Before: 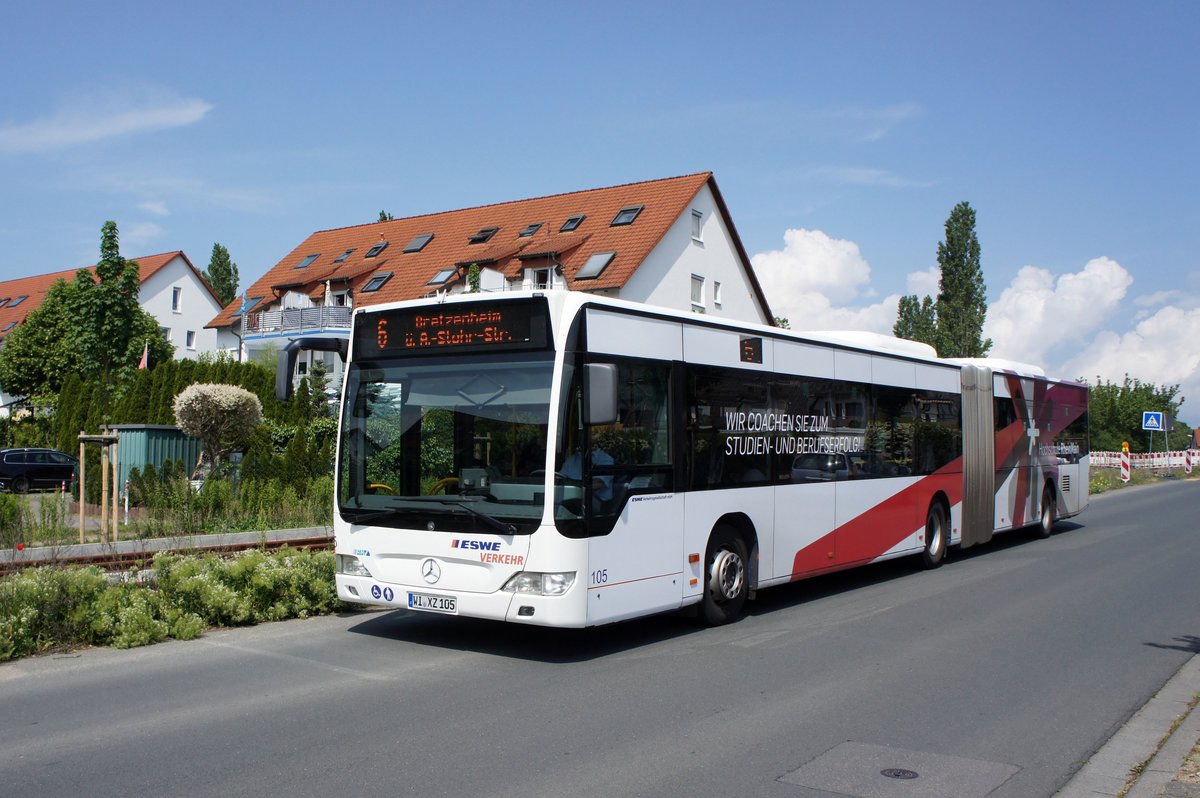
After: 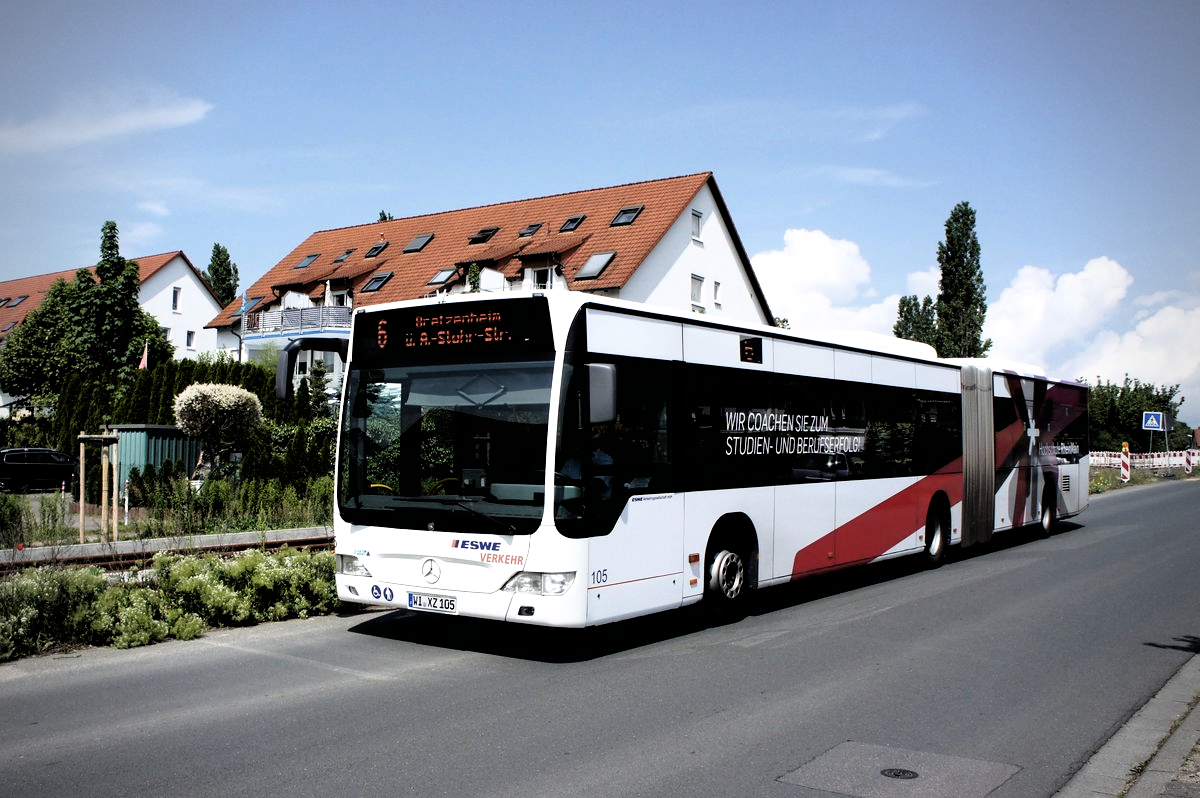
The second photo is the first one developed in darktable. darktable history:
filmic rgb: black relative exposure -3.63 EV, white relative exposure 2.16 EV, hardness 3.64
vignetting: center (0, 0.005)
